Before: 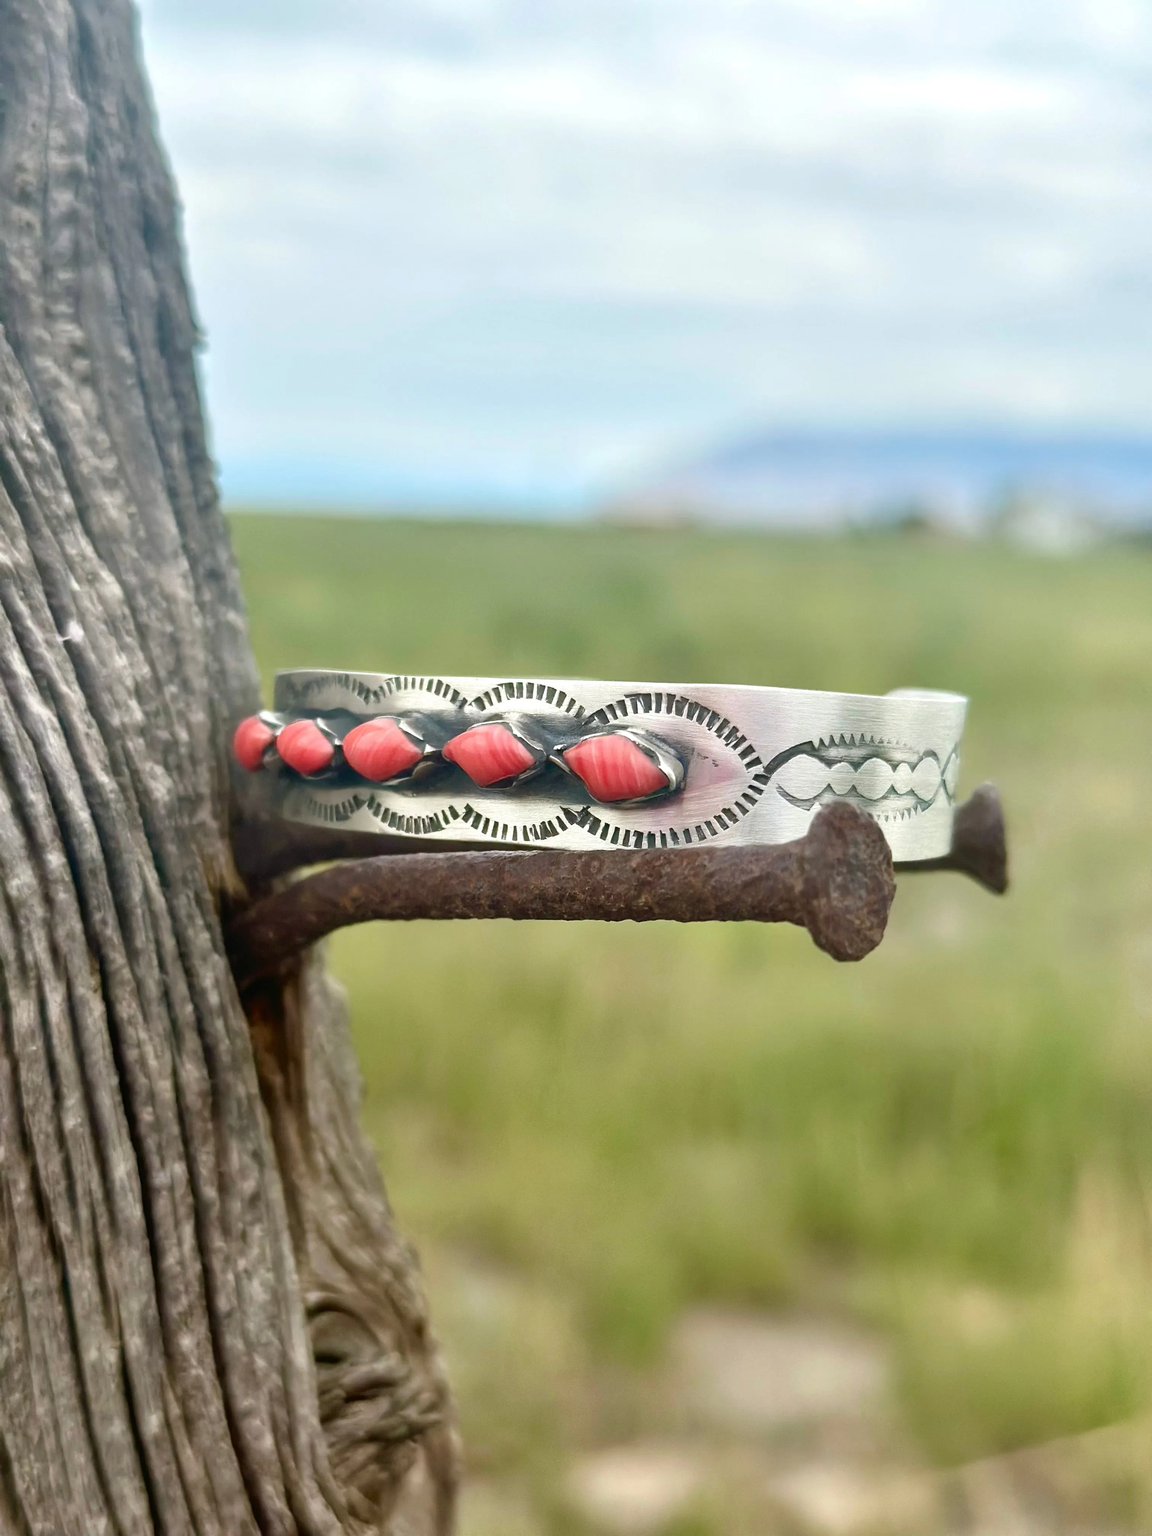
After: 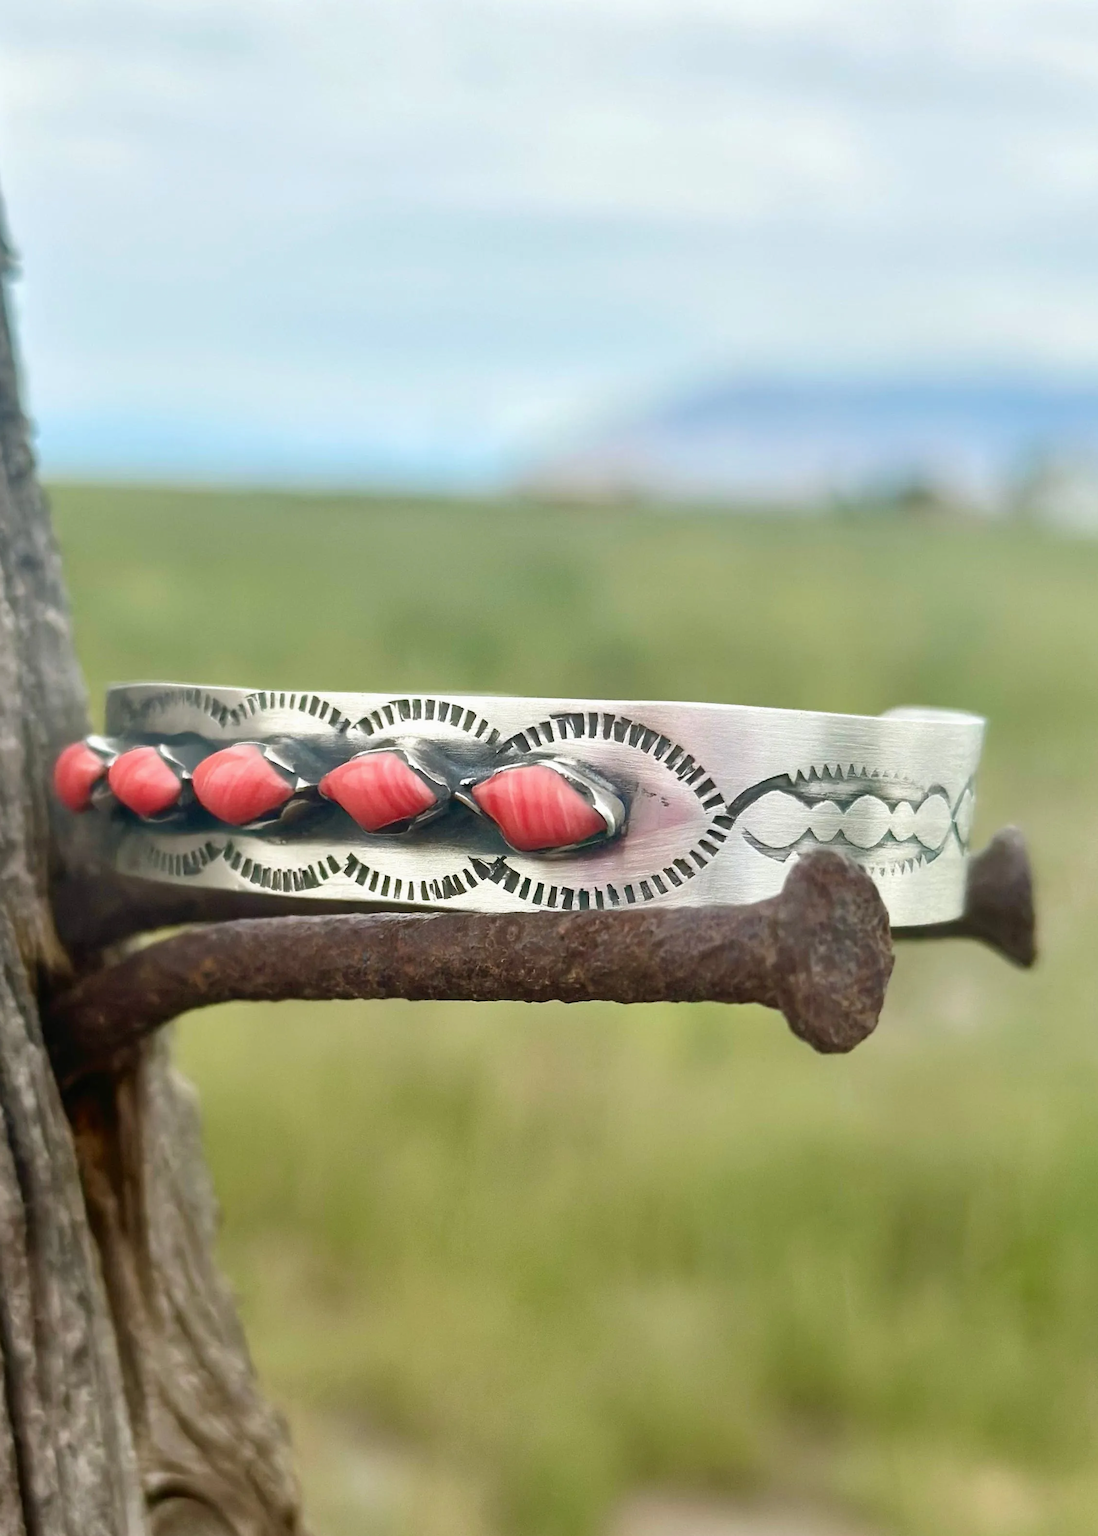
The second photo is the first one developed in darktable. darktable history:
exposure: exposure -0.04 EV, compensate exposure bias true, compensate highlight preservation false
crop: left 16.624%, top 8.578%, right 8.218%, bottom 12.591%
